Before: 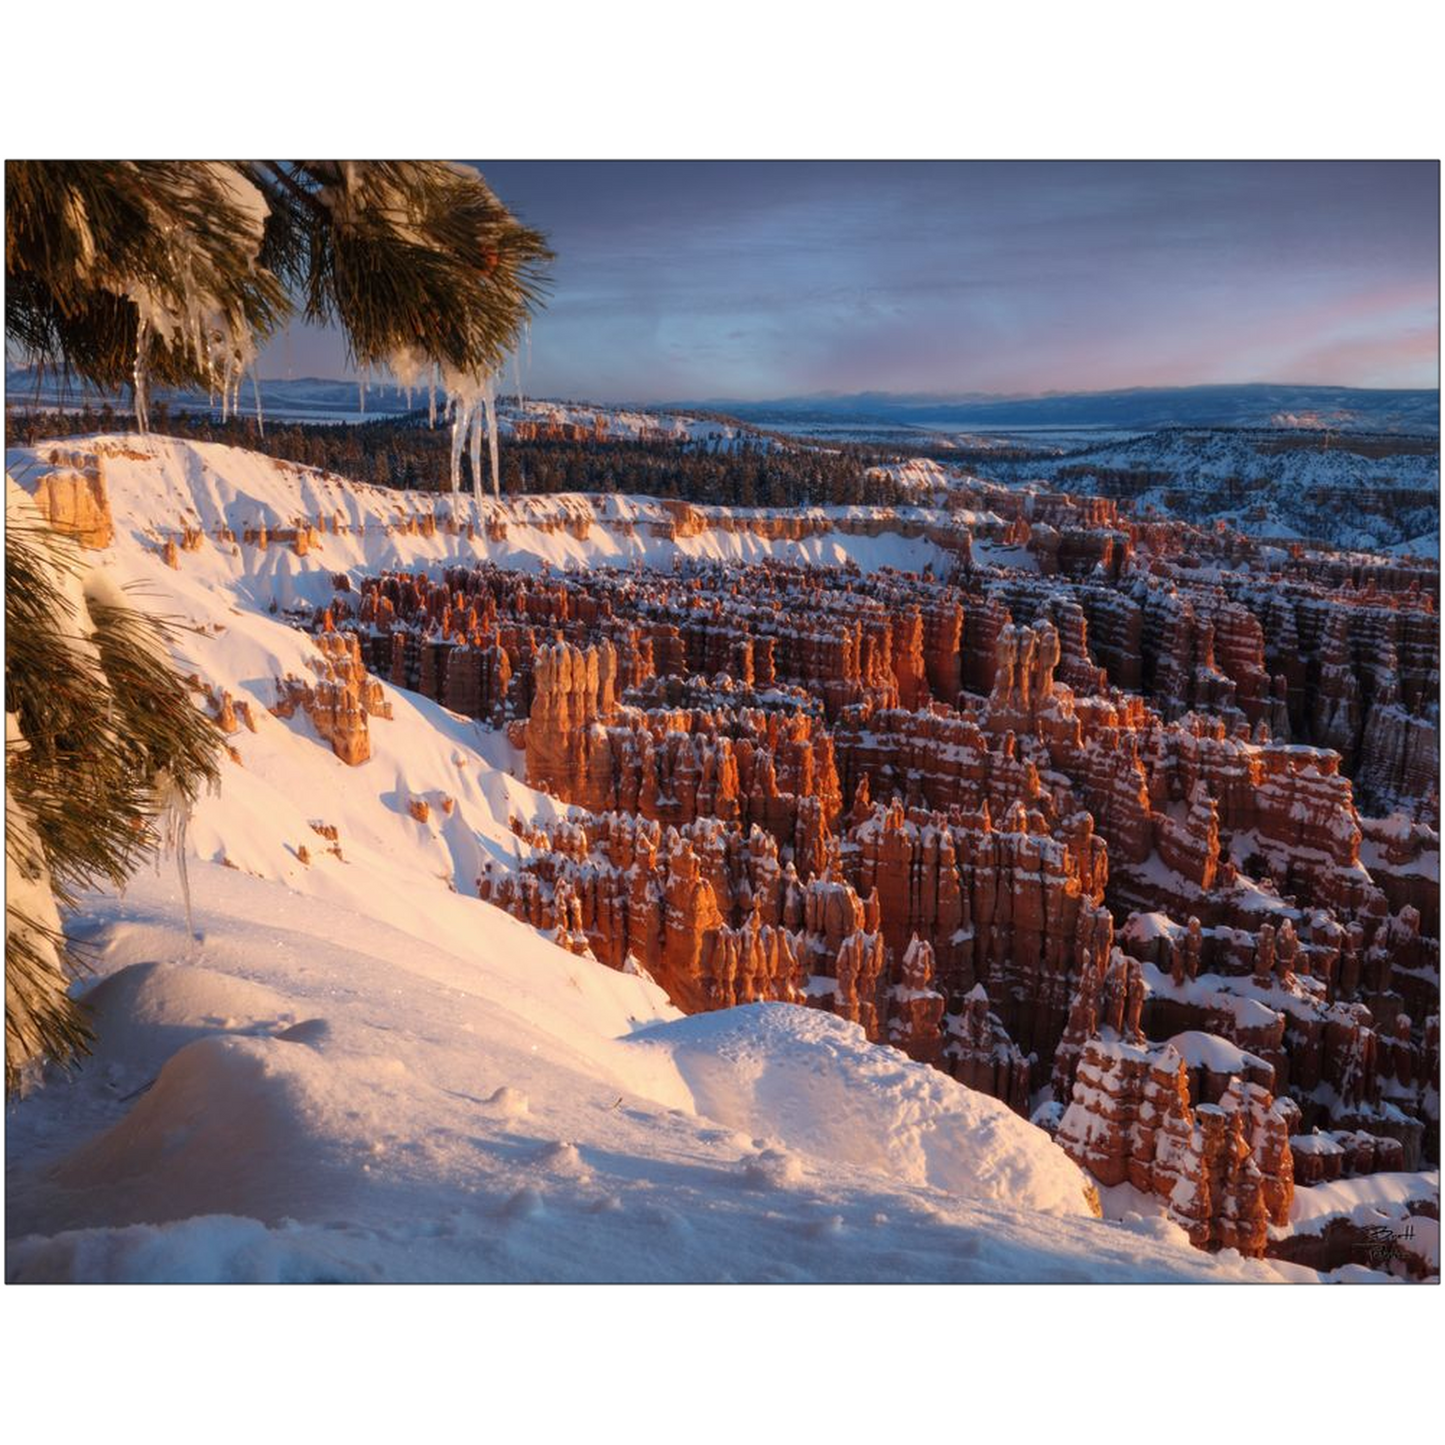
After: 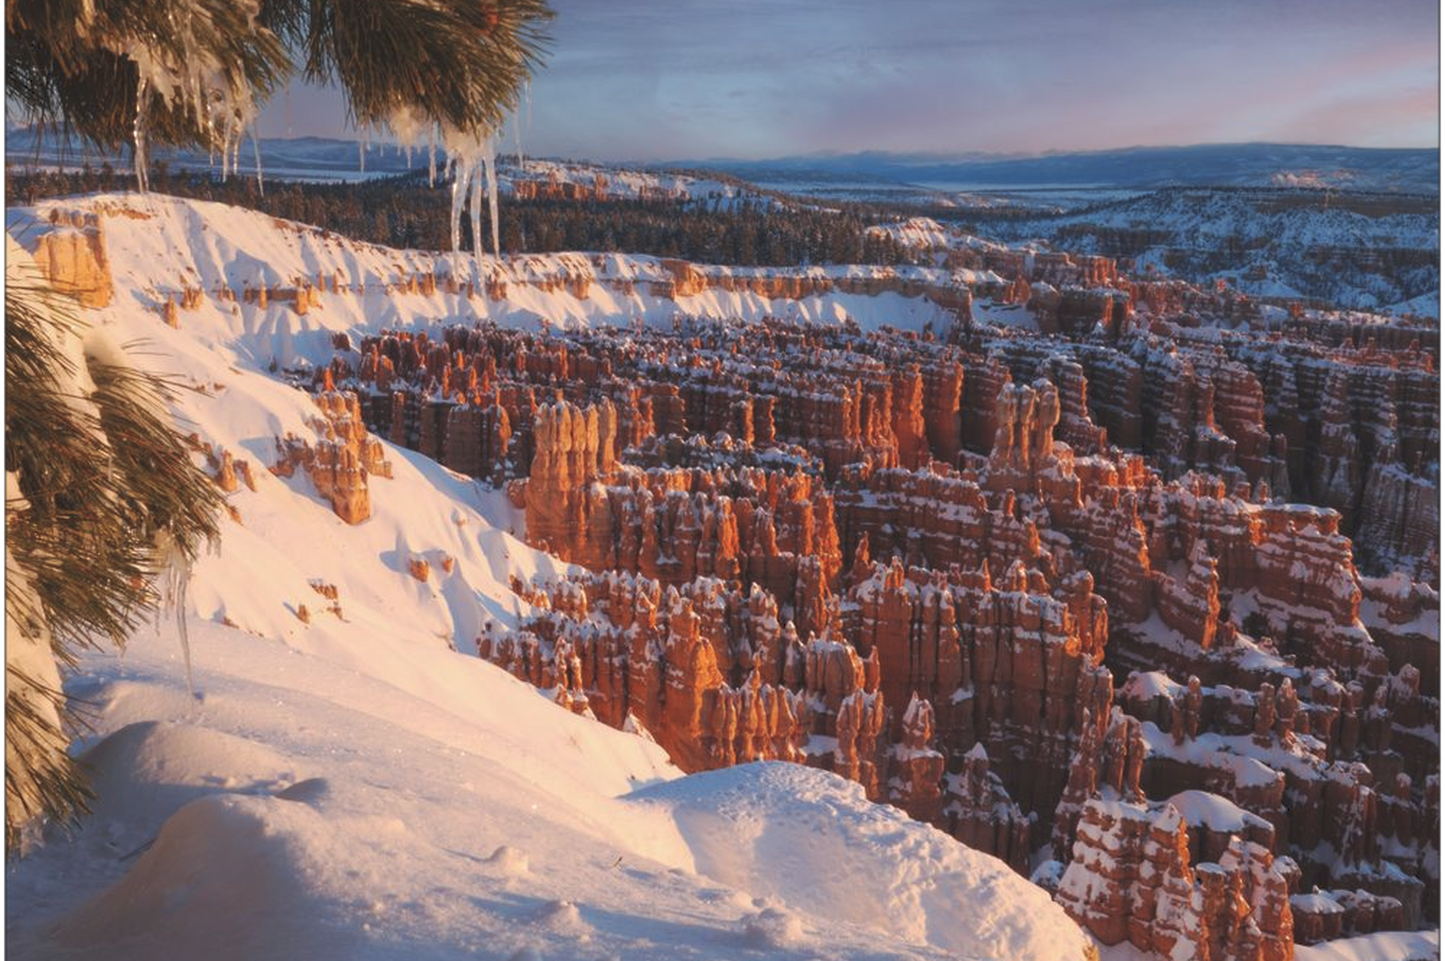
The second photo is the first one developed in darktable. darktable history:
sharpen: radius 5.325, amount 0.312, threshold 26.433
crop: top 16.727%, bottom 16.727%
tone curve: curves: ch0 [(0, 0) (0.003, 0.125) (0.011, 0.139) (0.025, 0.155) (0.044, 0.174) (0.069, 0.192) (0.1, 0.211) (0.136, 0.234) (0.177, 0.262) (0.224, 0.296) (0.277, 0.337) (0.335, 0.385) (0.399, 0.436) (0.468, 0.5) (0.543, 0.573) (0.623, 0.644) (0.709, 0.713) (0.801, 0.791) (0.898, 0.881) (1, 1)], preserve colors none
